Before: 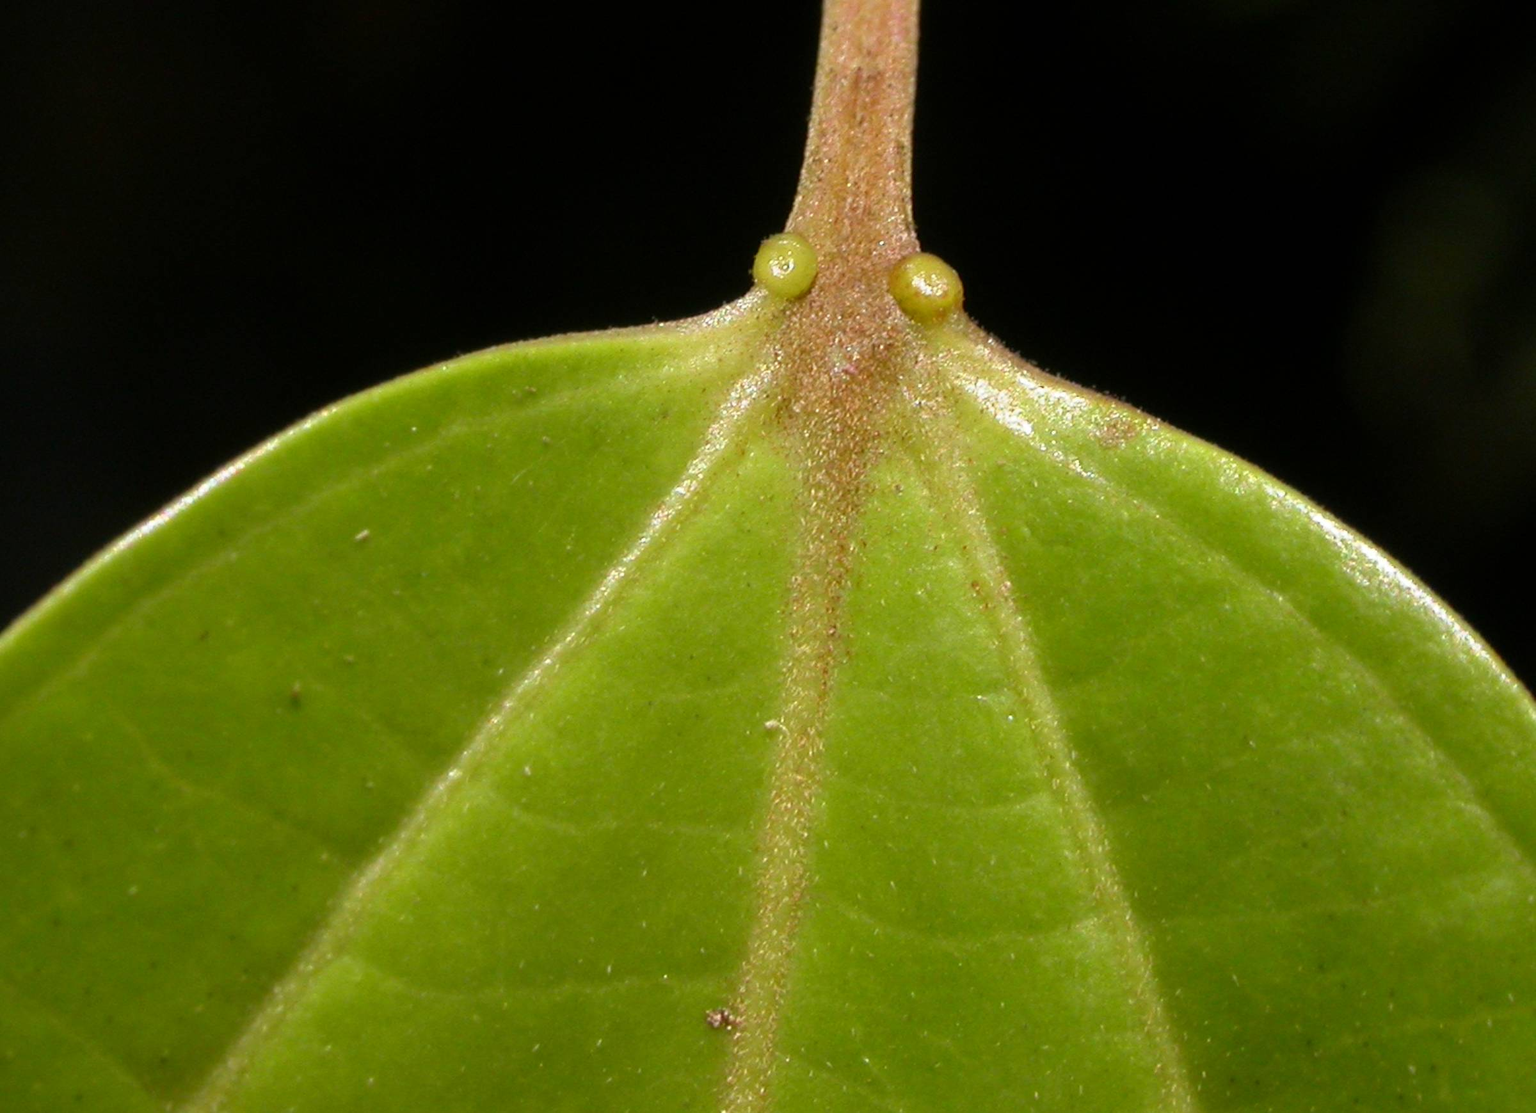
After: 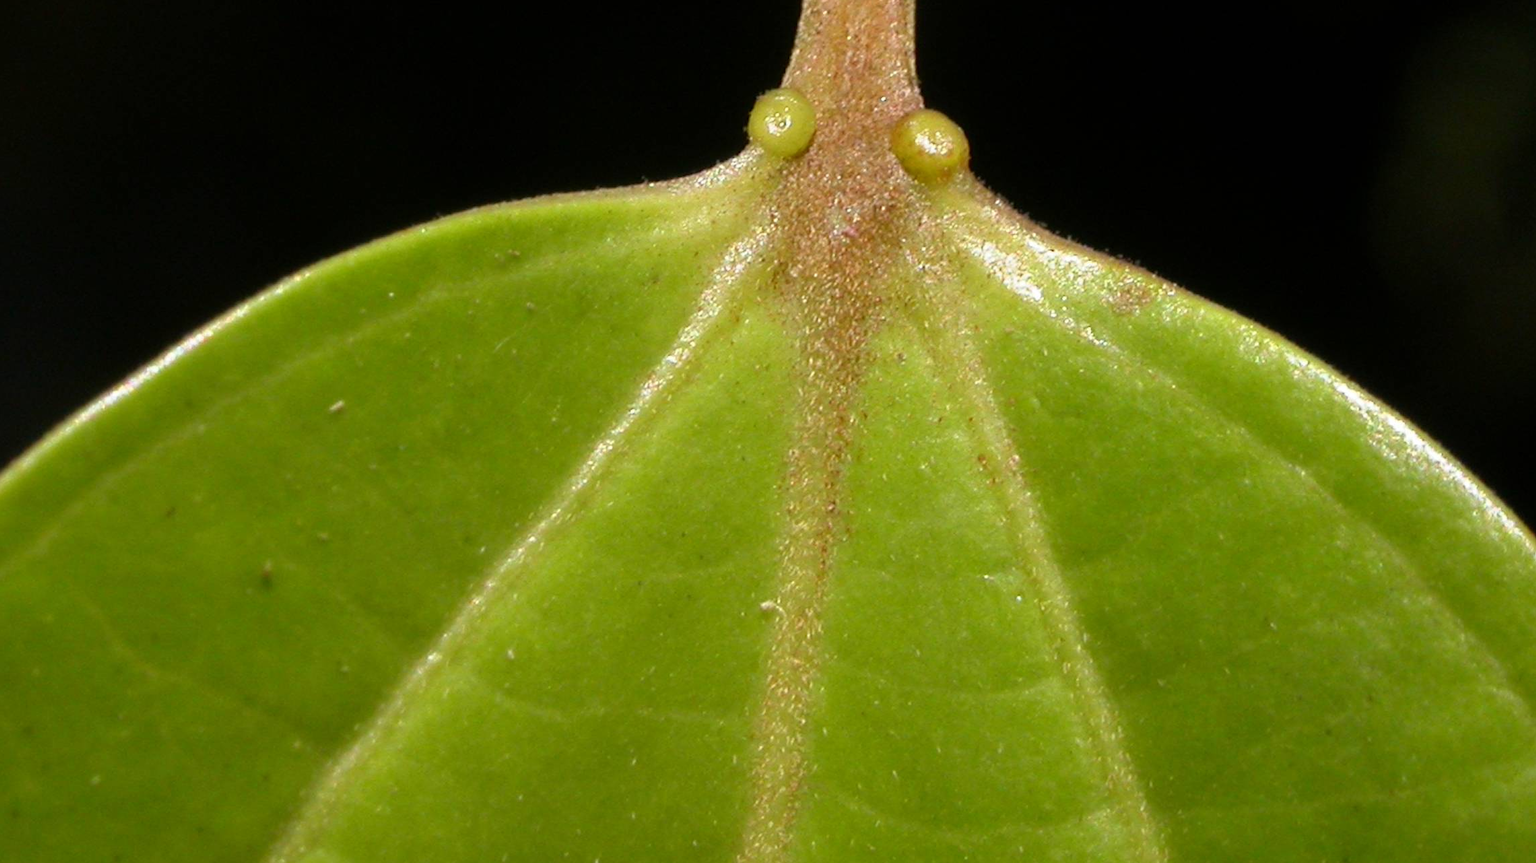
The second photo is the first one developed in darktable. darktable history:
crop and rotate: left 2.771%, top 13.408%, right 2.175%, bottom 12.836%
